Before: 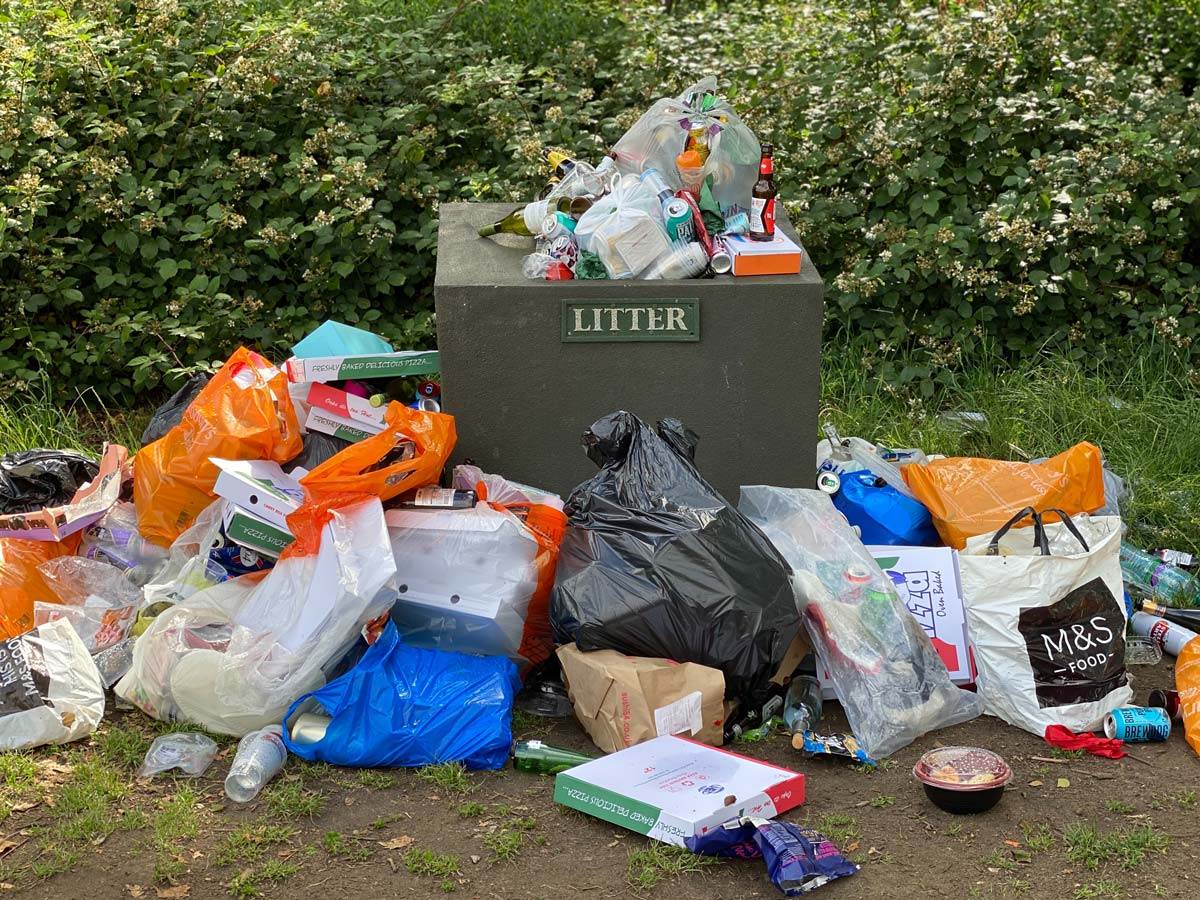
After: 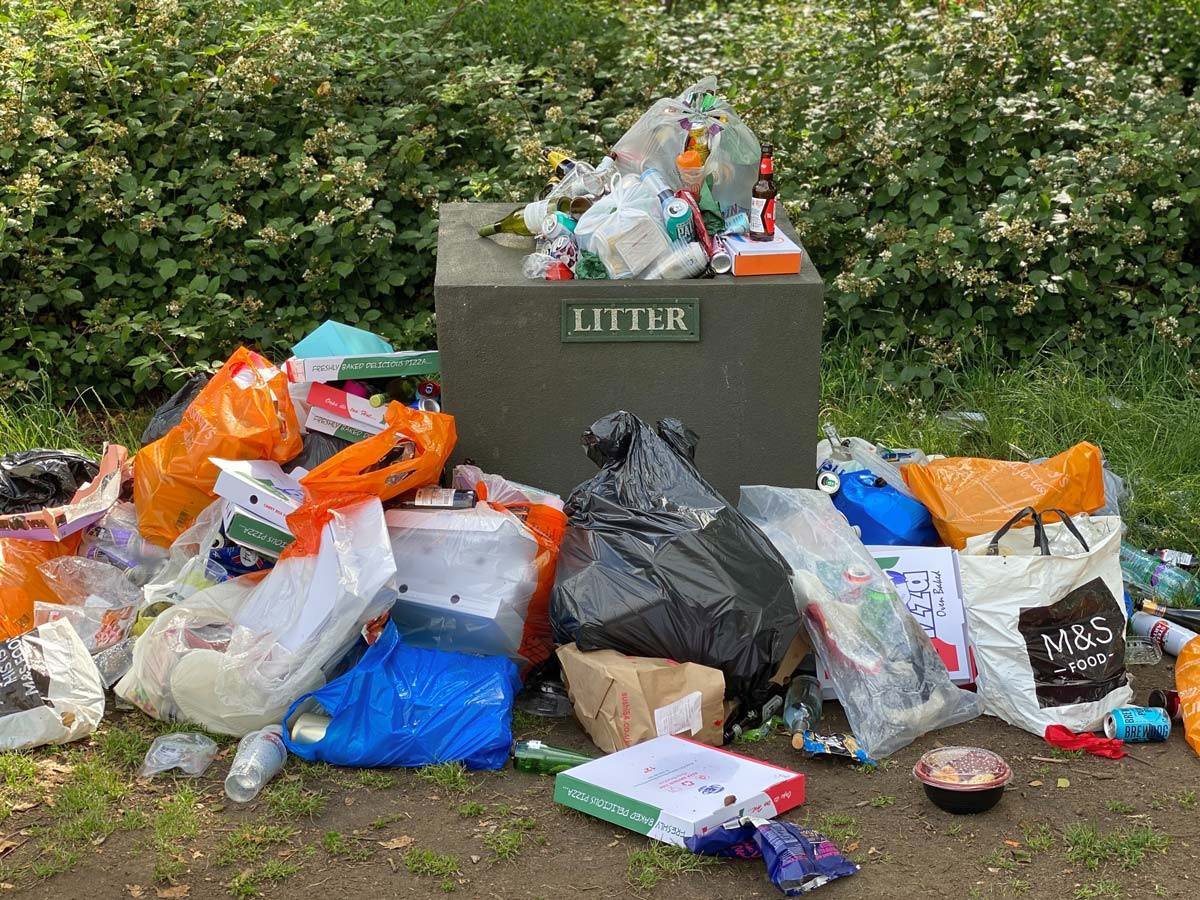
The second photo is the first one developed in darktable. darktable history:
shadows and highlights: shadows 43.1, highlights 7.32
